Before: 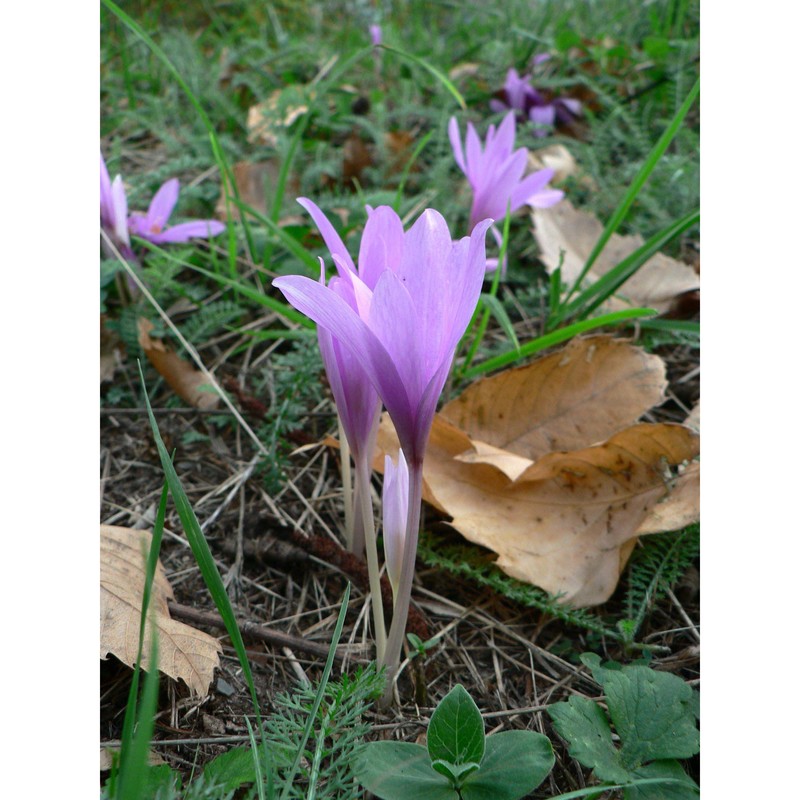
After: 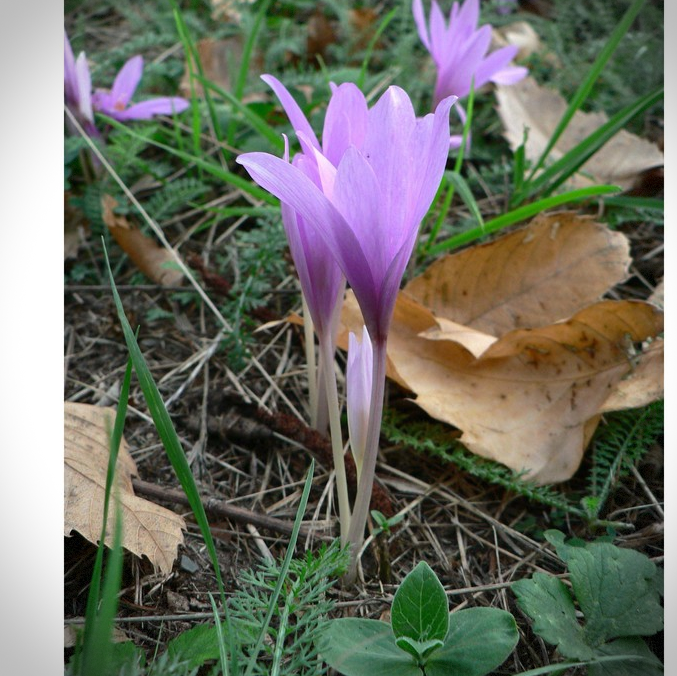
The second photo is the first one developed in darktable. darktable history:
vignetting: fall-off start 91.39%, dithering 8-bit output
shadows and highlights: soften with gaussian
crop and rotate: left 4.572%, top 15.429%, right 10.696%
